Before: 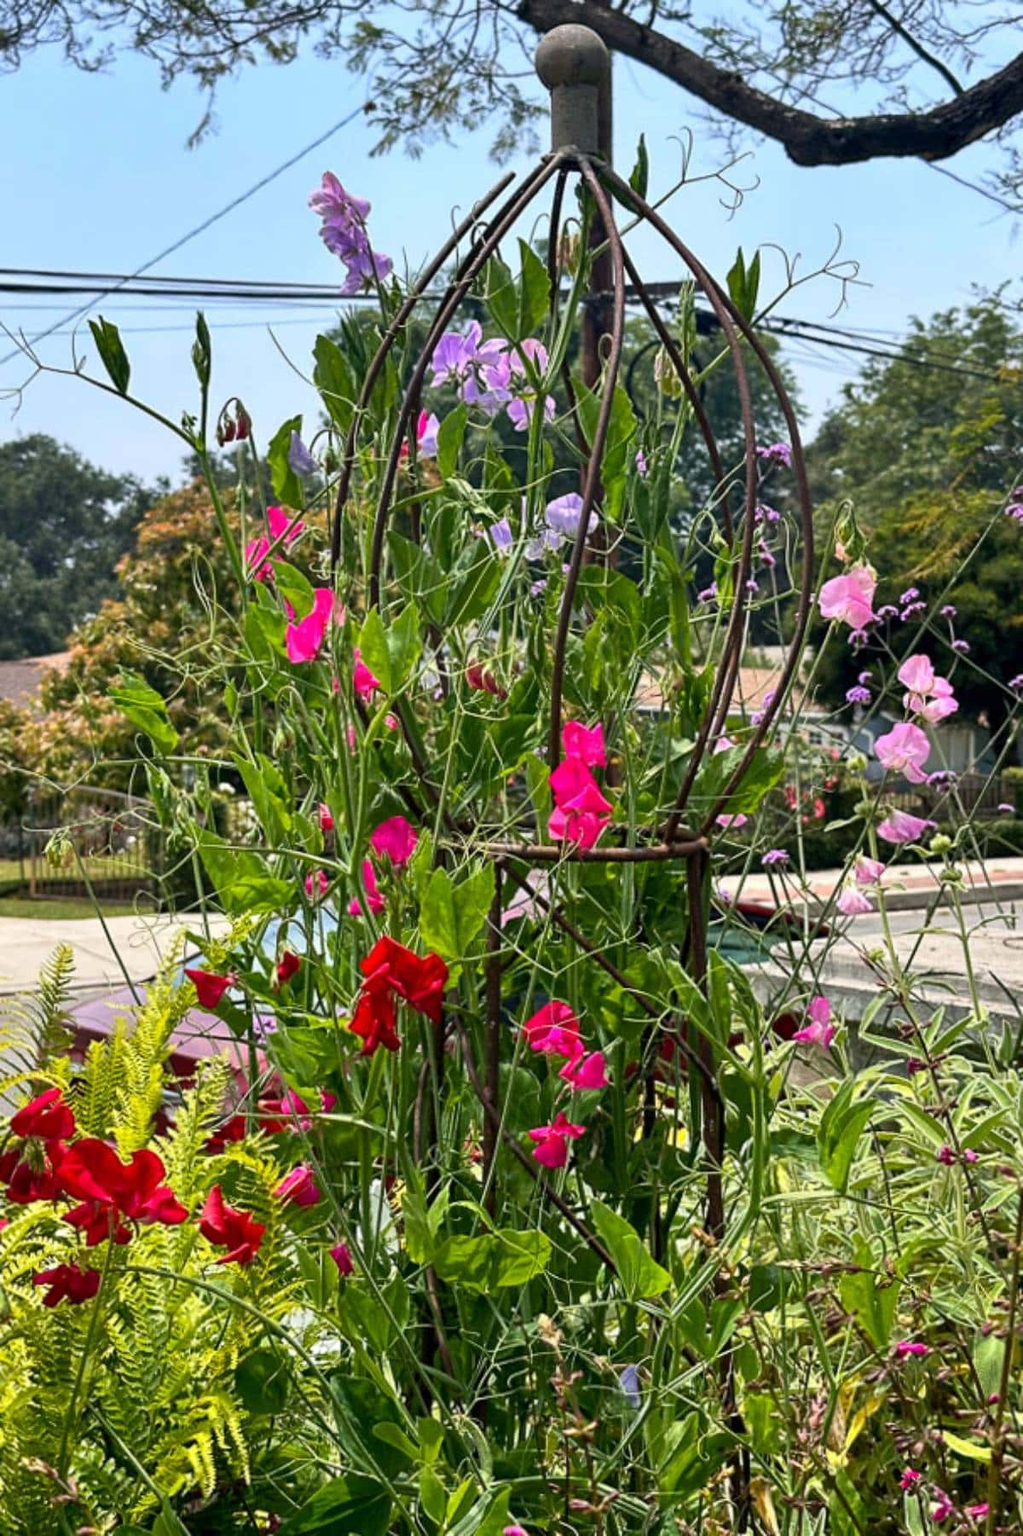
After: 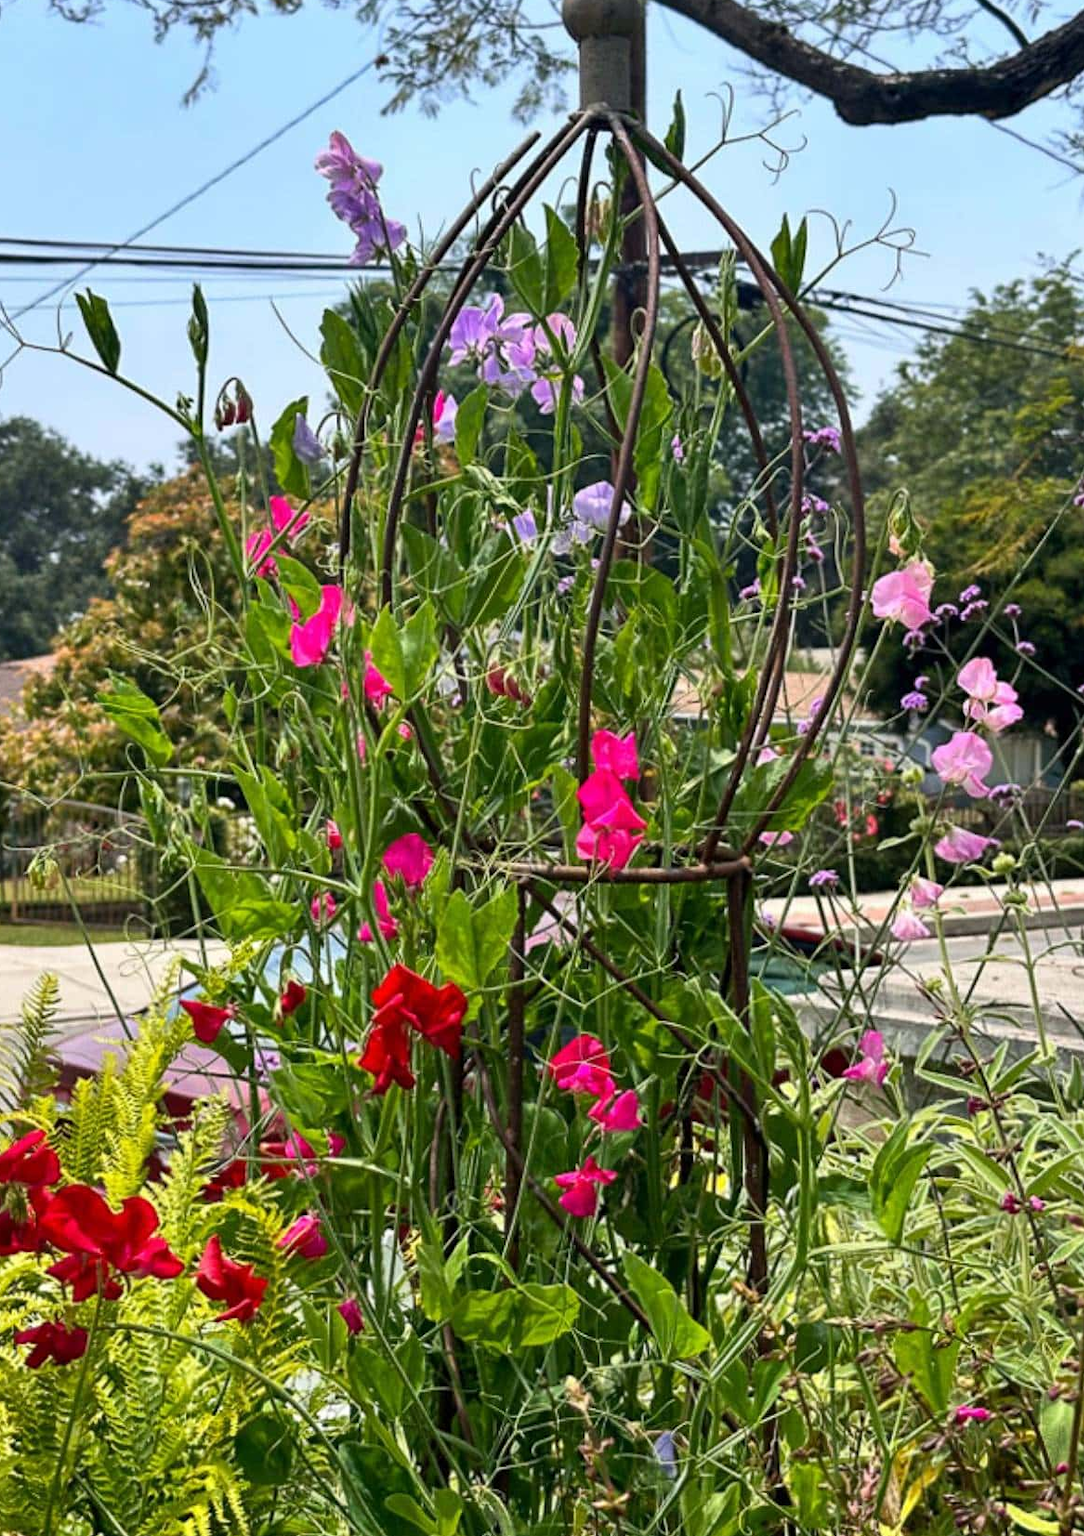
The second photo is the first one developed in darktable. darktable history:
crop: left 1.979%, top 3.338%, right 0.719%, bottom 4.865%
